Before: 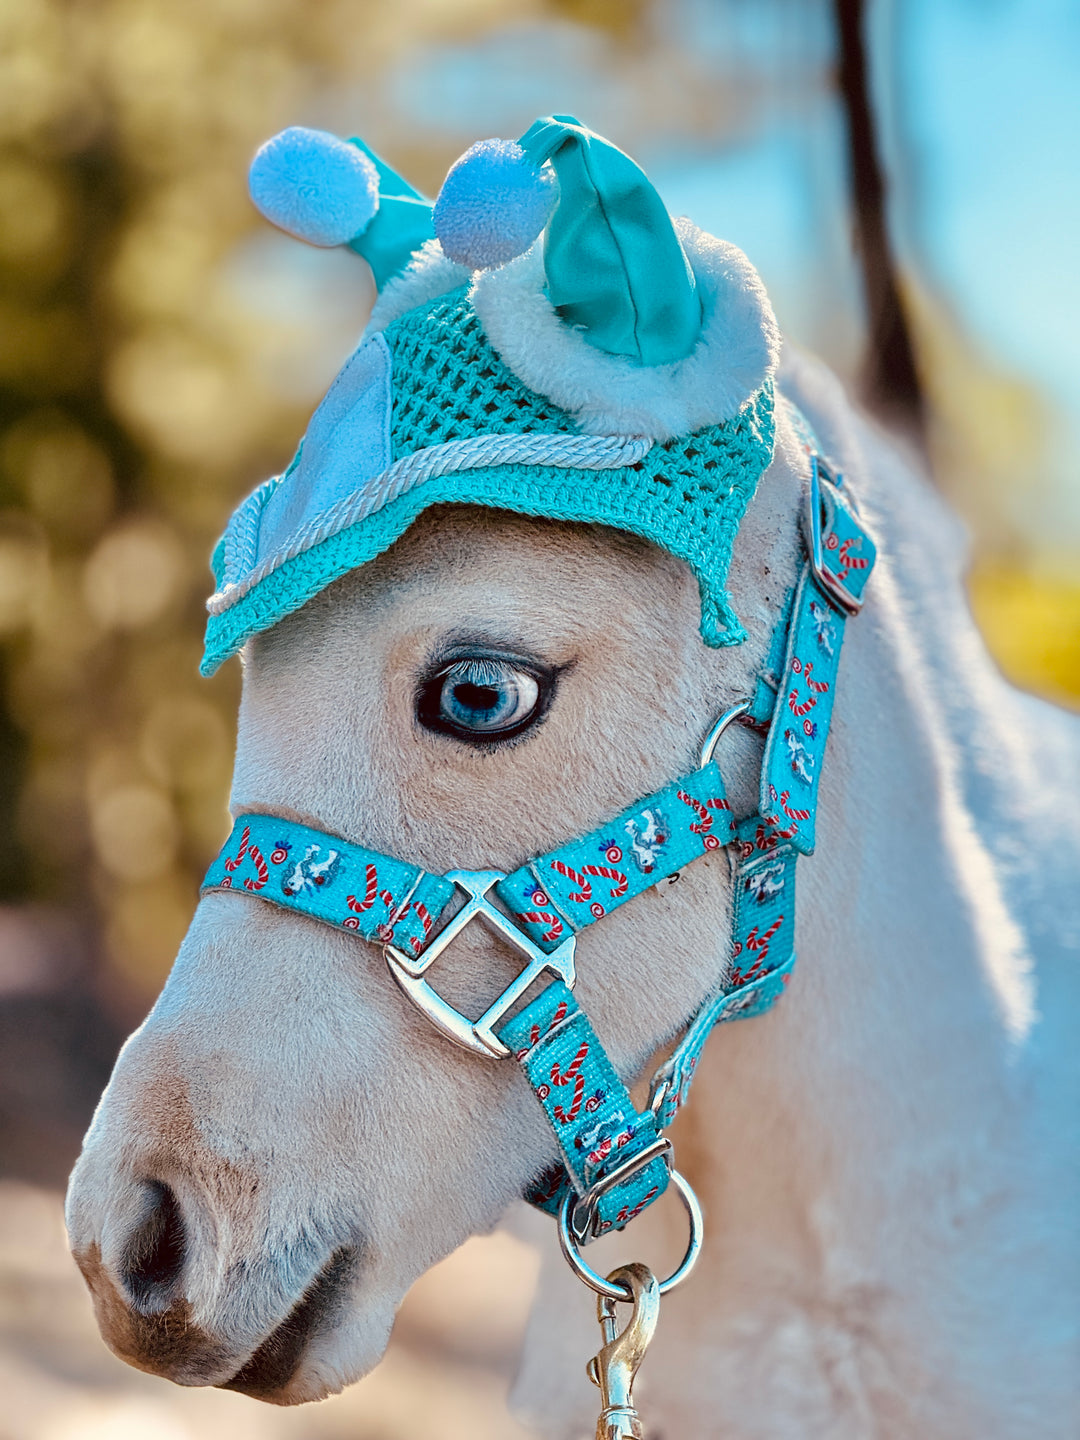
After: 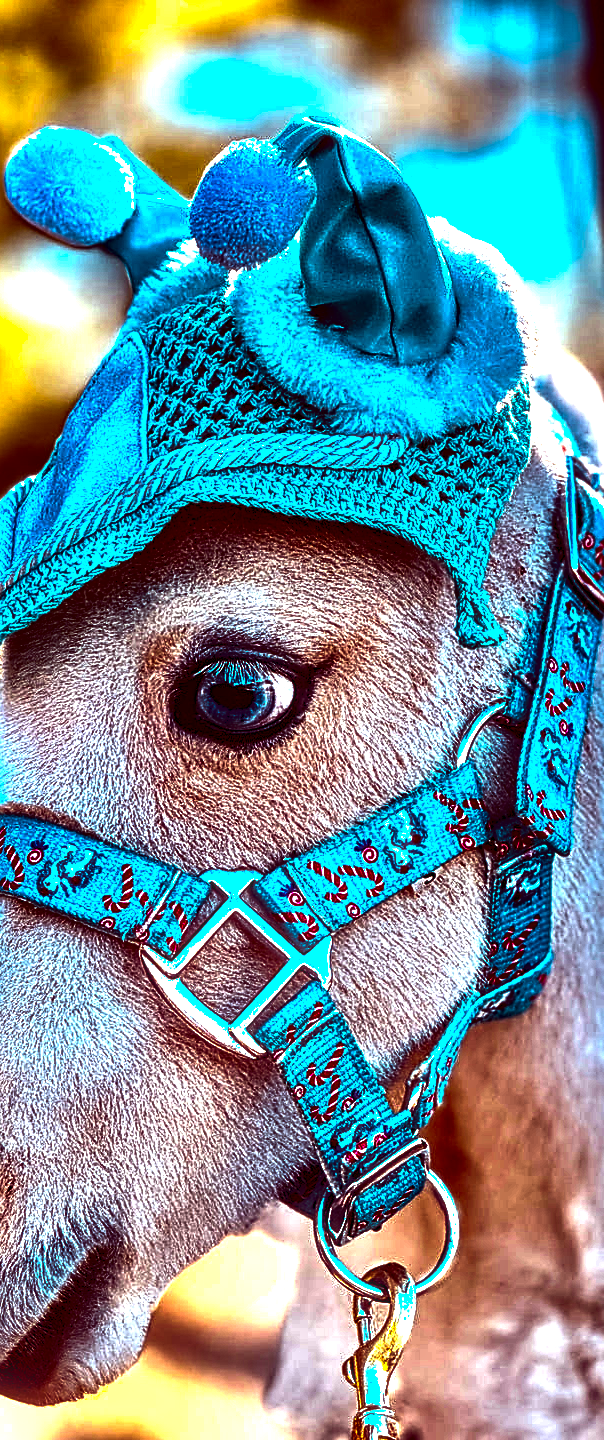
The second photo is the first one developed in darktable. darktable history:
exposure: compensate highlight preservation false
local contrast: highlights 64%, shadows 54%, detail 168%, midtone range 0.516
tone curve: curves: ch0 [(0, 0) (0.765, 0.349) (1, 1)], color space Lab, linked channels, preserve colors none
sharpen: on, module defaults
color correction: highlights b* 0.067, saturation 2.98
crop and rotate: left 22.667%, right 21.37%
color balance rgb: shadows lift › luminance -18.626%, shadows lift › chroma 35.263%, perceptual saturation grading › global saturation 0.292%, perceptual brilliance grading › global brilliance 30.324%, global vibrance 20%
